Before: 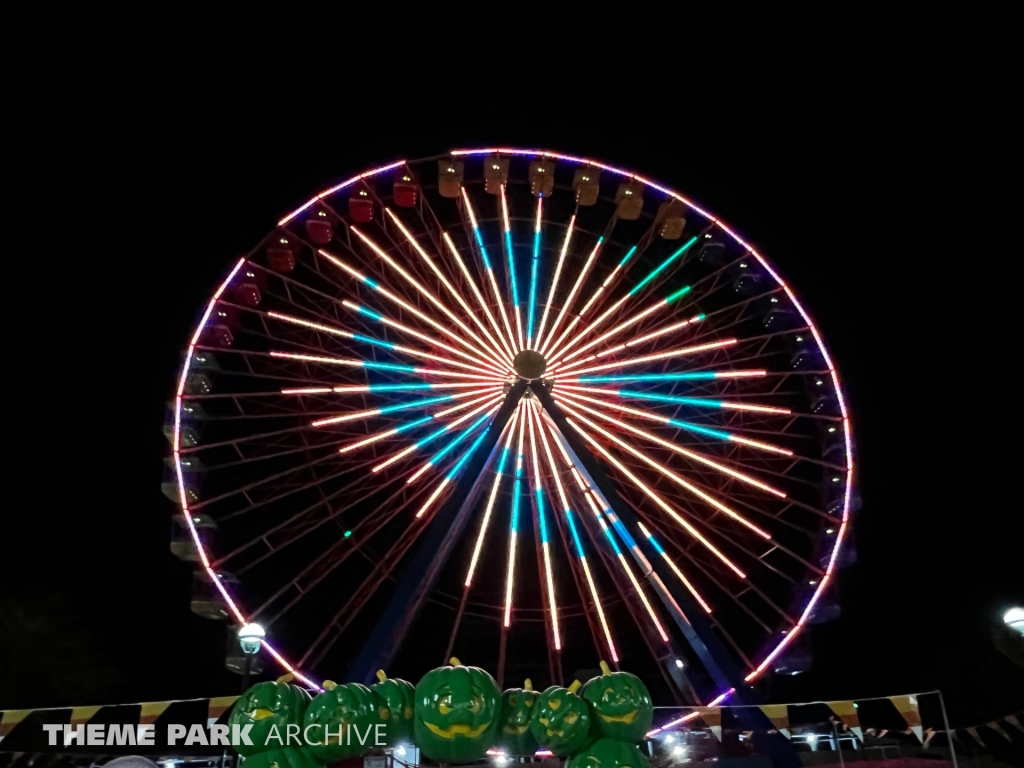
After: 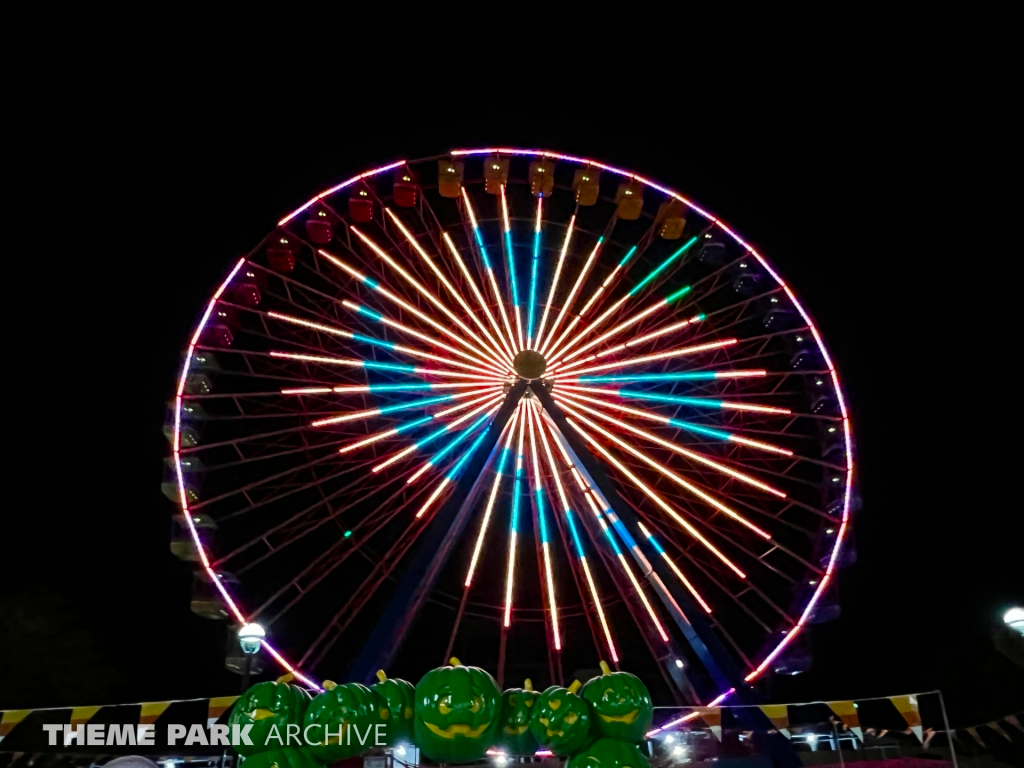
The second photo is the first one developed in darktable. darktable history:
color balance rgb: perceptual saturation grading › global saturation 20%, perceptual saturation grading › highlights -25%, perceptual saturation grading › shadows 50%
